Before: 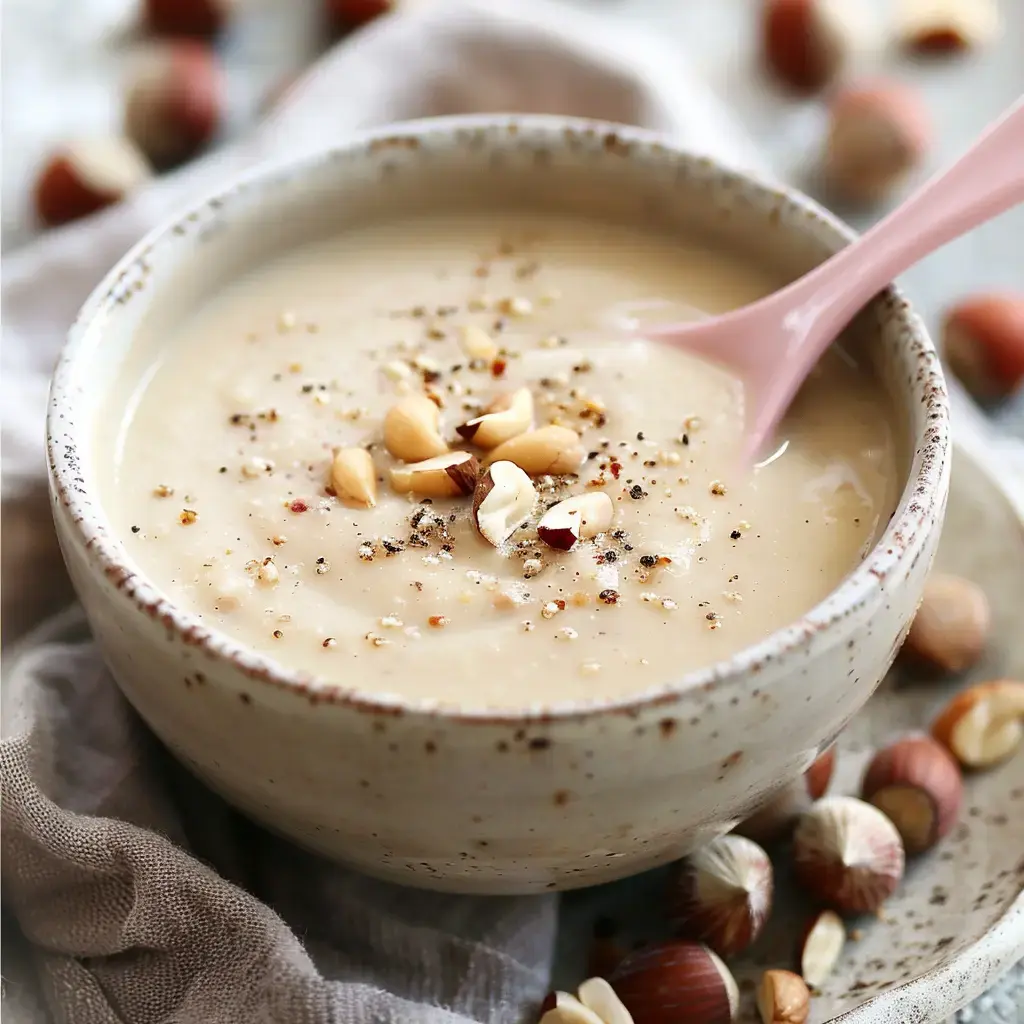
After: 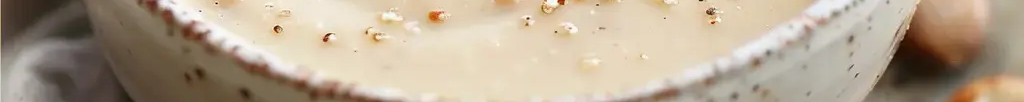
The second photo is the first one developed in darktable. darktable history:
tone equalizer: on, module defaults
crop and rotate: top 59.084%, bottom 30.916%
